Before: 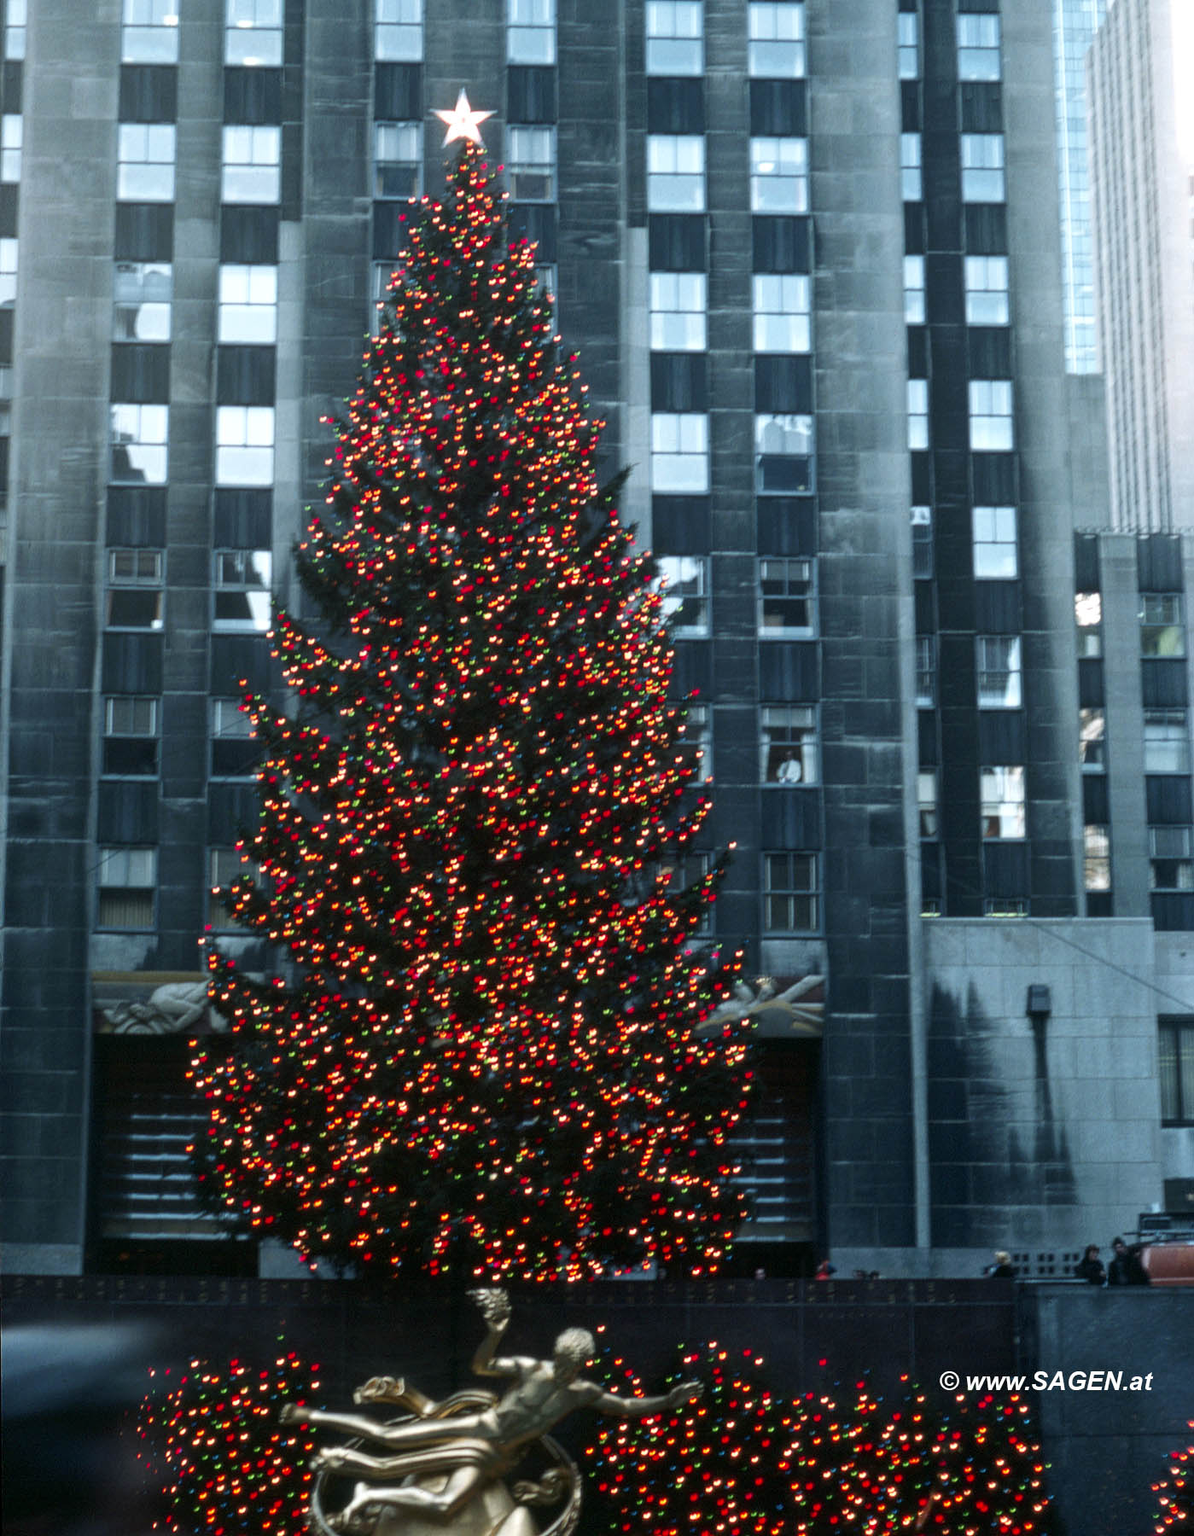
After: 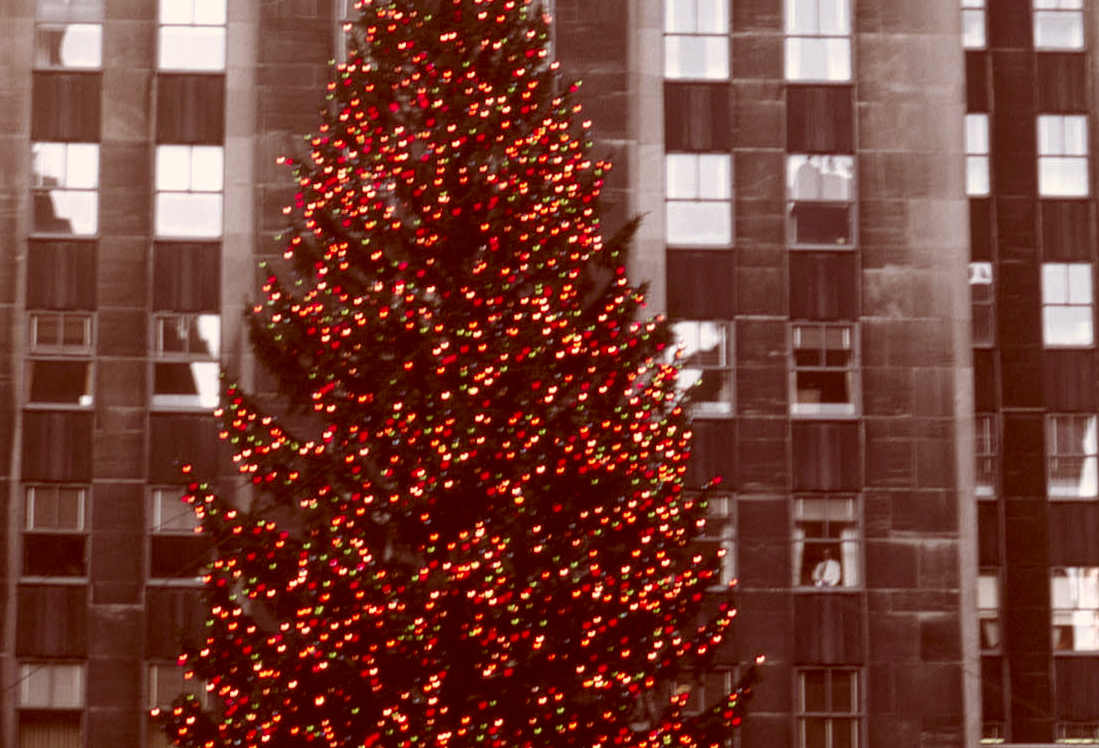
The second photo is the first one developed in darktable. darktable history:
color correction: highlights a* 9.03, highlights b* 8.71, shadows a* 40, shadows b* 40, saturation 0.8
crop: left 7.036%, top 18.398%, right 14.379%, bottom 40.043%
exposure: exposure -0.04 EV, compensate highlight preservation false
